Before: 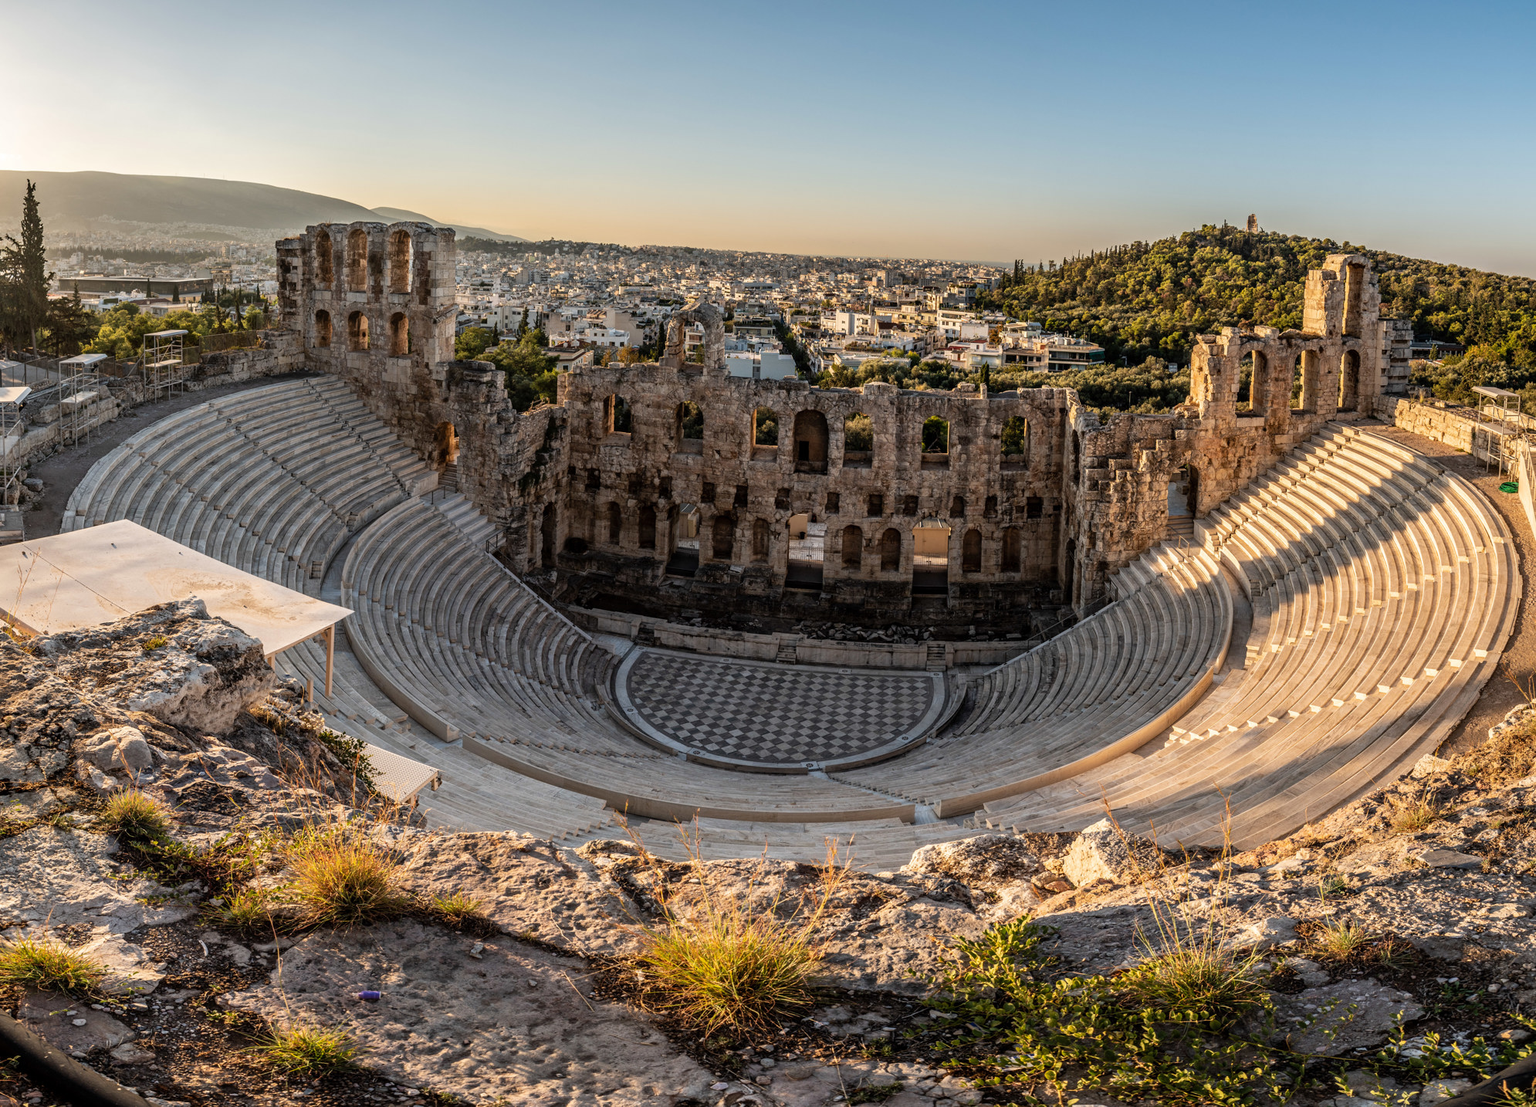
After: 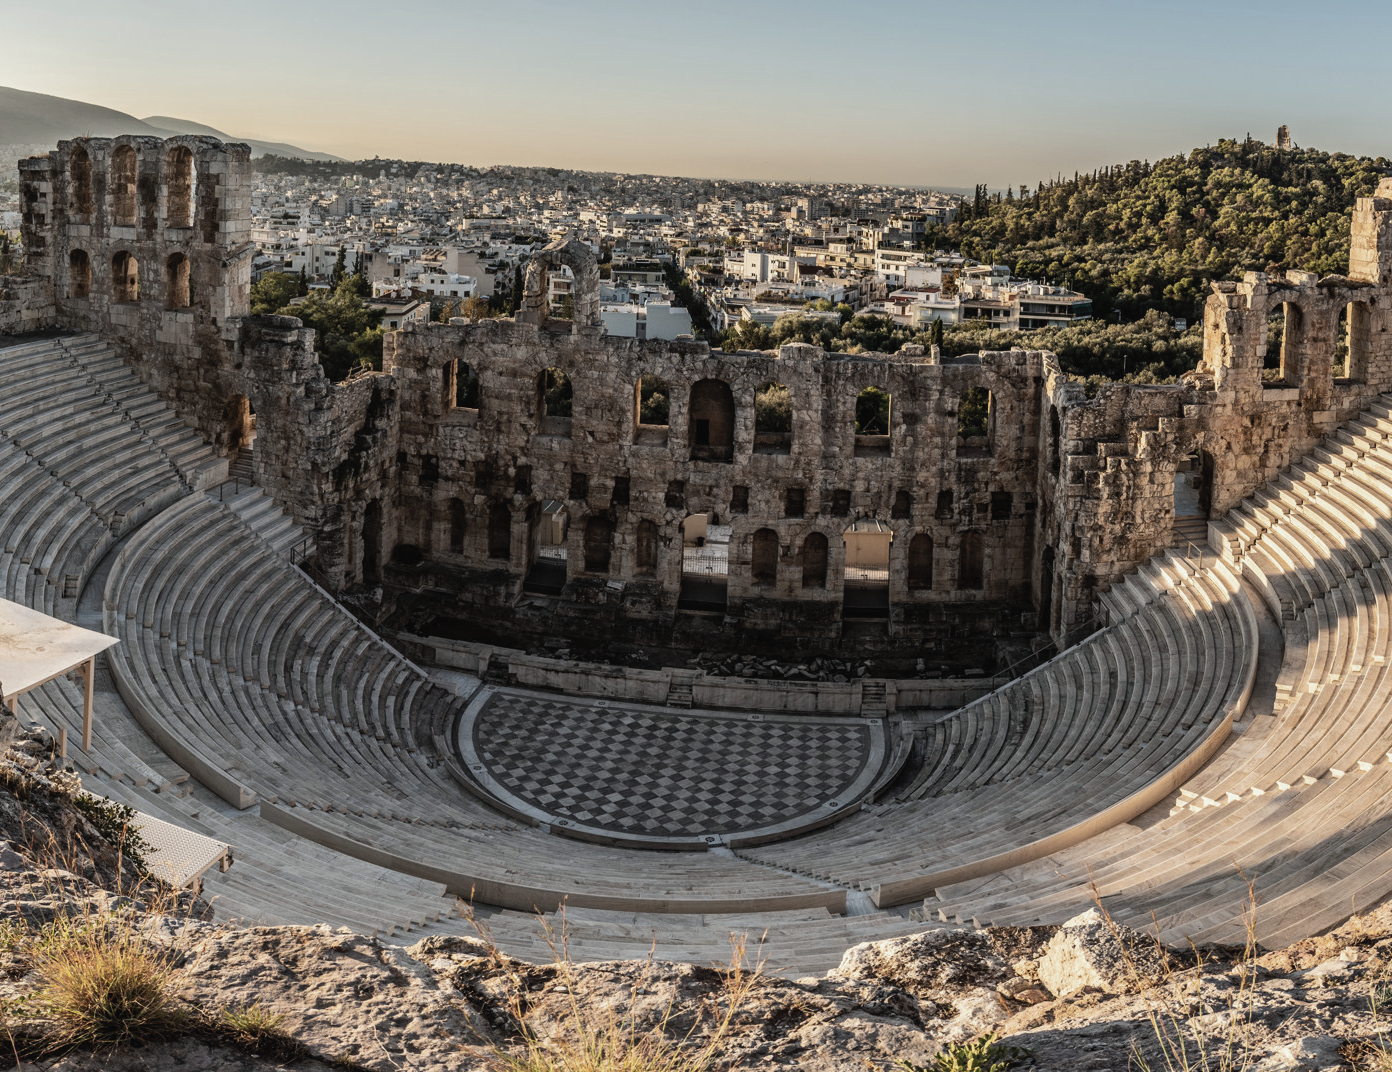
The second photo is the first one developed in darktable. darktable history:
contrast brightness saturation: contrast -0.05, saturation -0.41
crop and rotate: left 17.046%, top 10.659%, right 12.989%, bottom 14.553%
white balance: red 0.978, blue 0.999
shadows and highlights: radius 121.13, shadows 21.4, white point adjustment -9.72, highlights -14.39, soften with gaussian
tone equalizer: -8 EV -0.417 EV, -7 EV -0.389 EV, -6 EV -0.333 EV, -5 EV -0.222 EV, -3 EV 0.222 EV, -2 EV 0.333 EV, -1 EV 0.389 EV, +0 EV 0.417 EV, edges refinement/feathering 500, mask exposure compensation -1.57 EV, preserve details no
